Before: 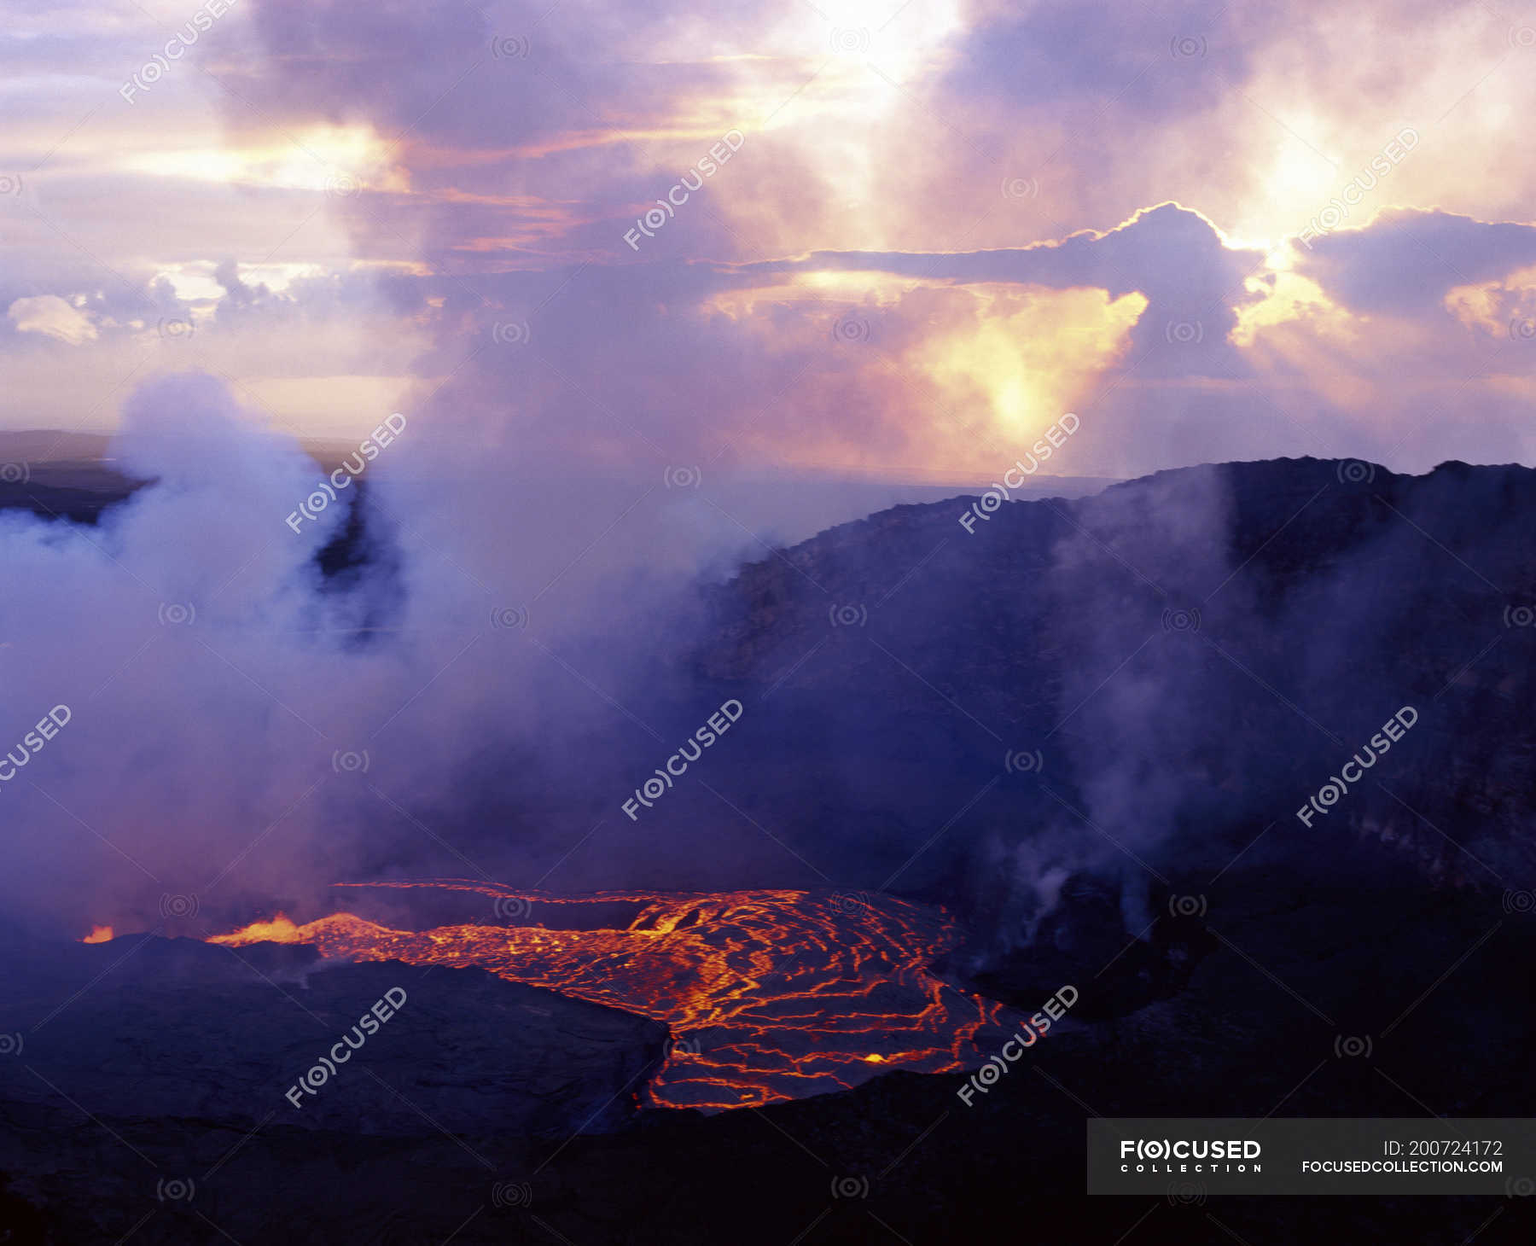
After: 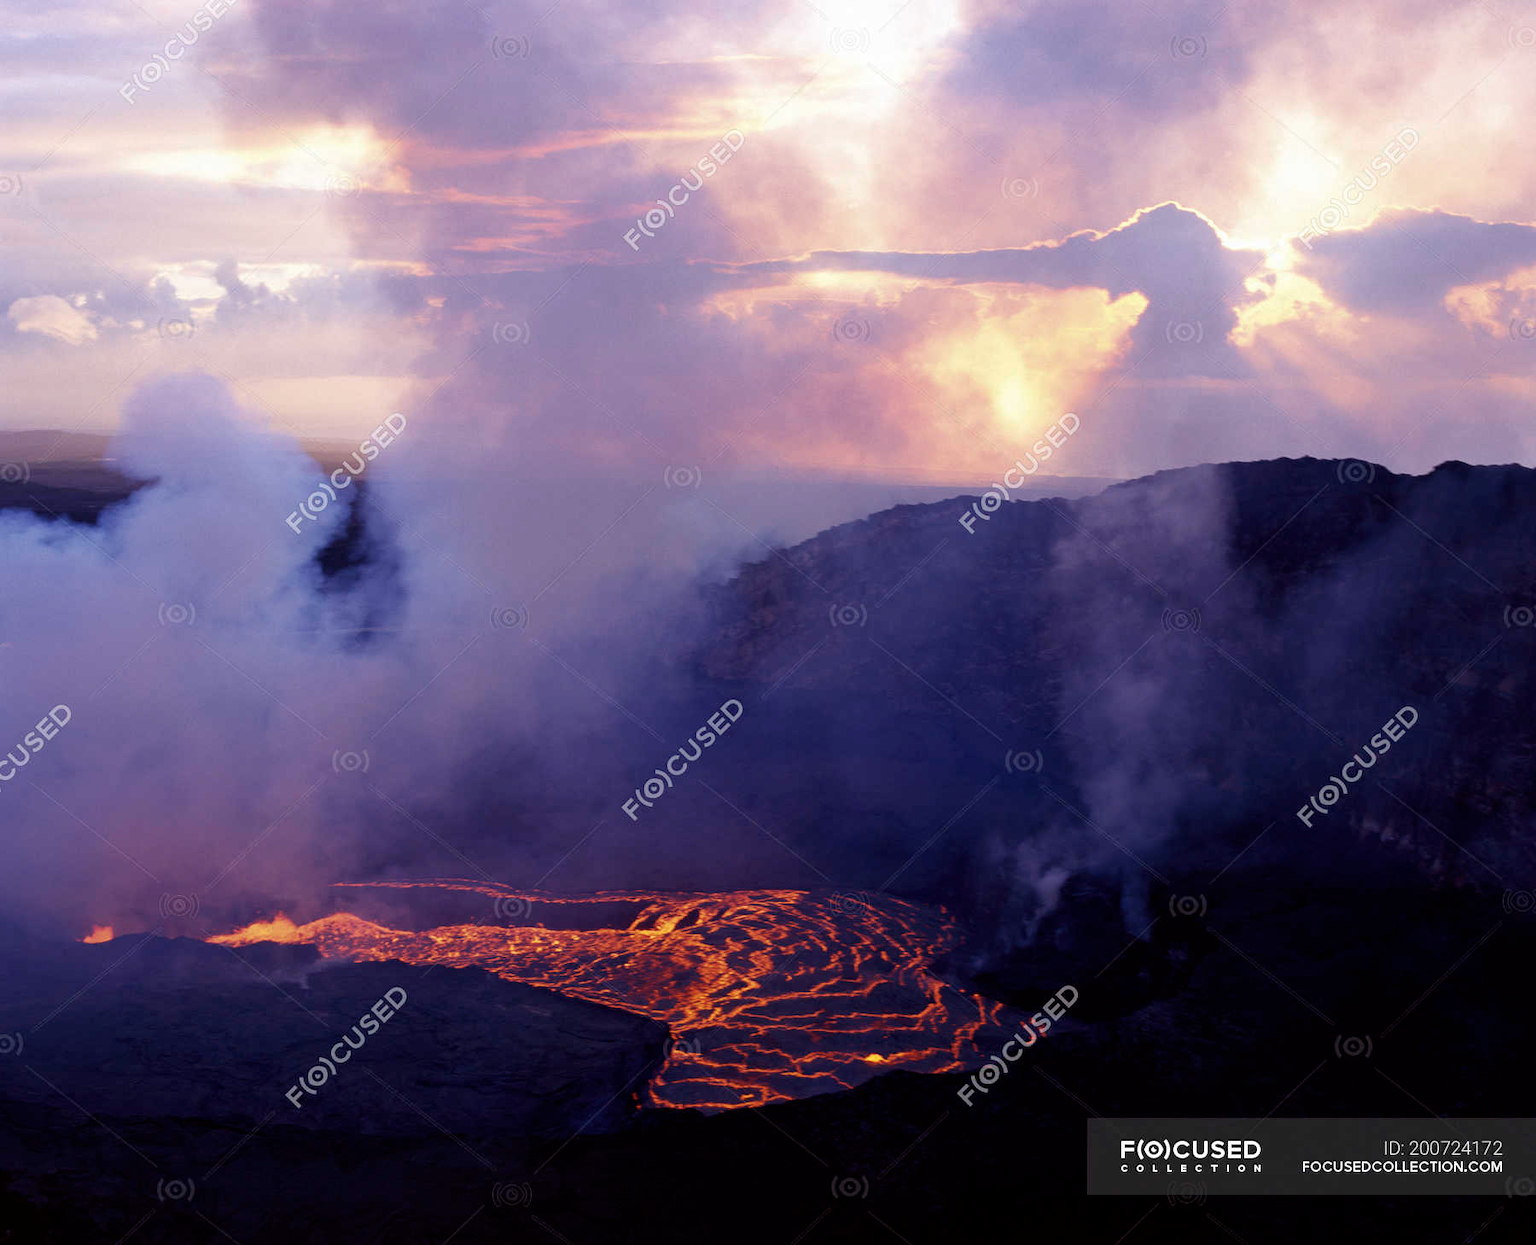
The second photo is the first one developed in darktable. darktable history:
color correction: highlights b* 0.04, saturation 0.864
